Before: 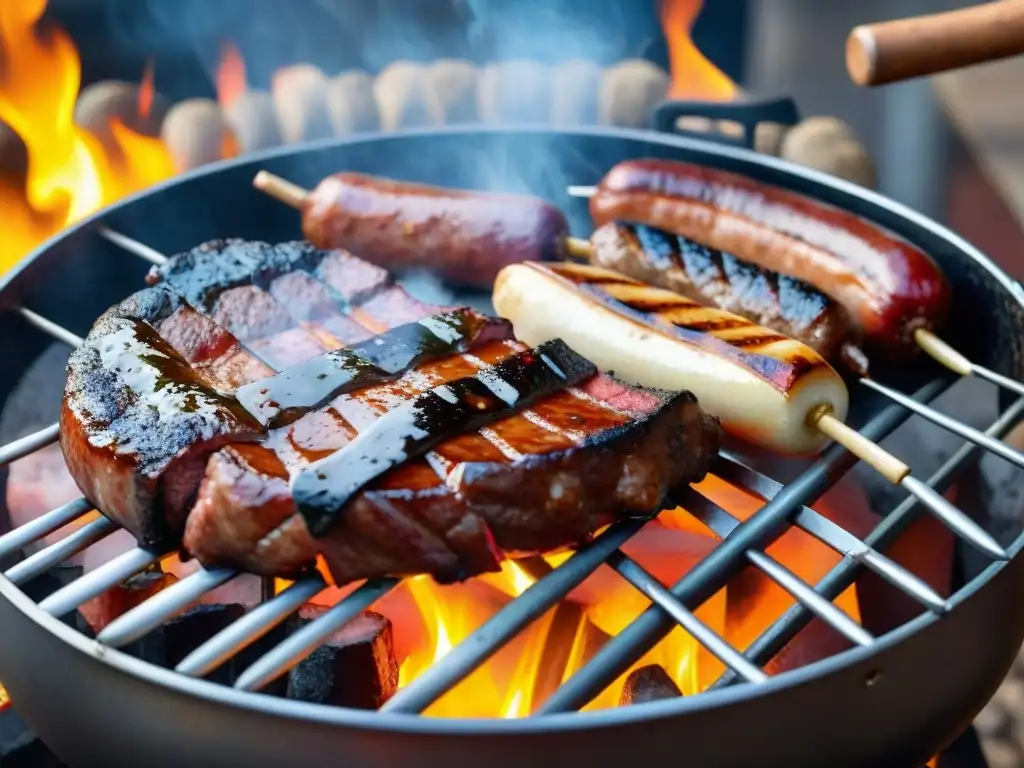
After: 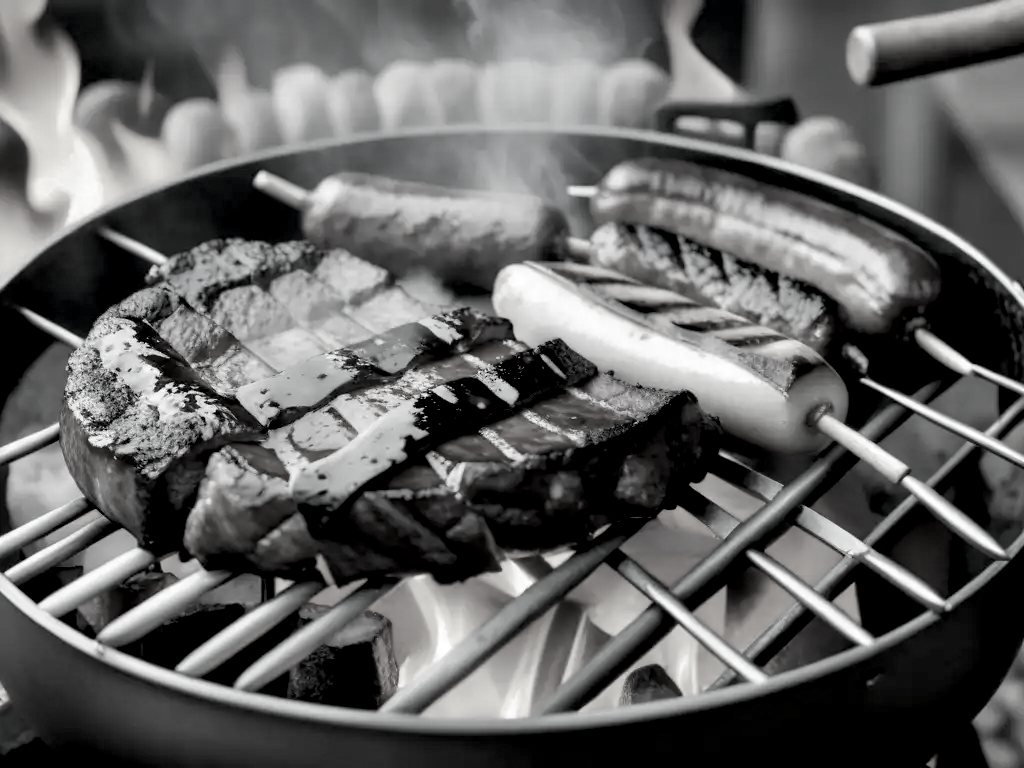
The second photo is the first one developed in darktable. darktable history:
exposure: black level correction 0.013, compensate highlight preservation false
tone equalizer: edges refinement/feathering 500, mask exposure compensation -1.57 EV, preserve details no
contrast brightness saturation: saturation -0.982
